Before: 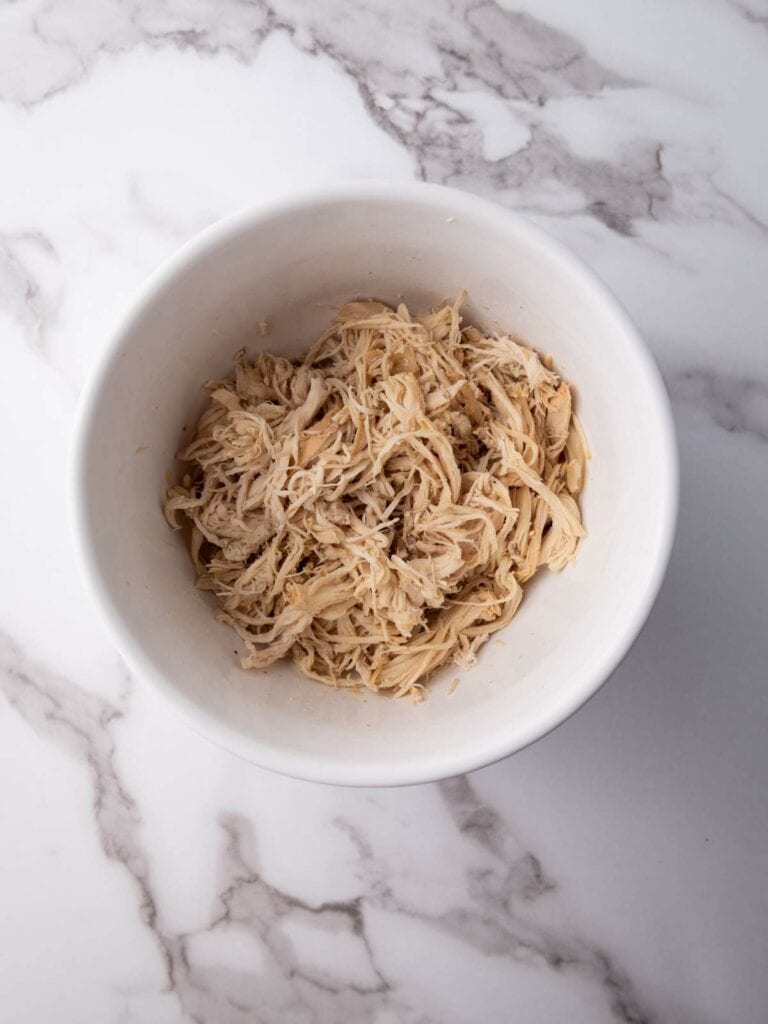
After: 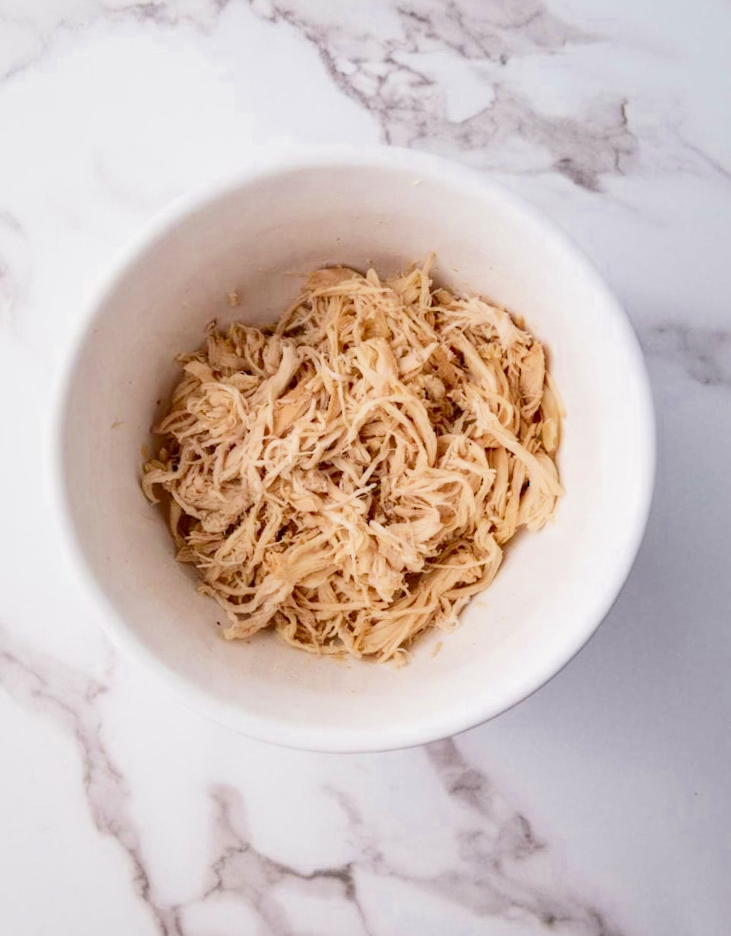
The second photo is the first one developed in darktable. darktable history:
crop: left 1.743%, right 0.268%, bottom 2.011%
local contrast: on, module defaults
rotate and perspective: rotation -2.12°, lens shift (vertical) 0.009, lens shift (horizontal) -0.008, automatic cropping original format, crop left 0.036, crop right 0.964, crop top 0.05, crop bottom 0.959
shadows and highlights: shadows 60, soften with gaussian
filmic rgb: middle gray luminance 3.44%, black relative exposure -5.92 EV, white relative exposure 6.33 EV, threshold 6 EV, dynamic range scaling 22.4%, target black luminance 0%, hardness 2.33, latitude 45.85%, contrast 0.78, highlights saturation mix 100%, shadows ↔ highlights balance 0.033%, add noise in highlights 0, preserve chrominance max RGB, color science v3 (2019), use custom middle-gray values true, iterations of high-quality reconstruction 0, contrast in highlights soft, enable highlight reconstruction true
